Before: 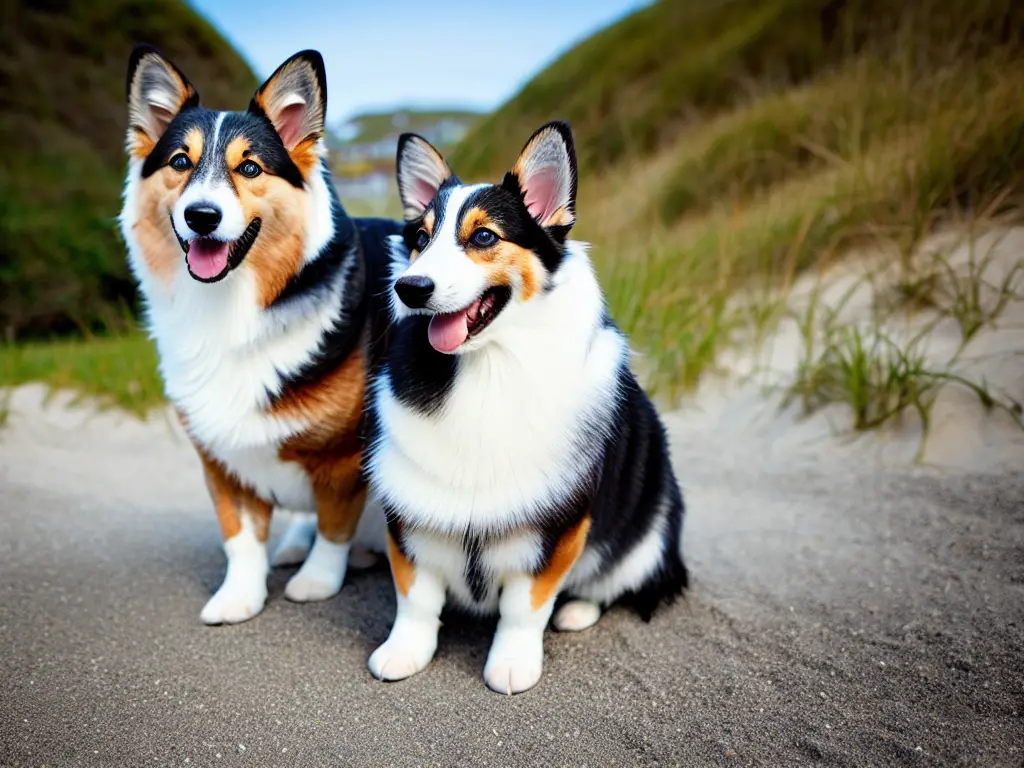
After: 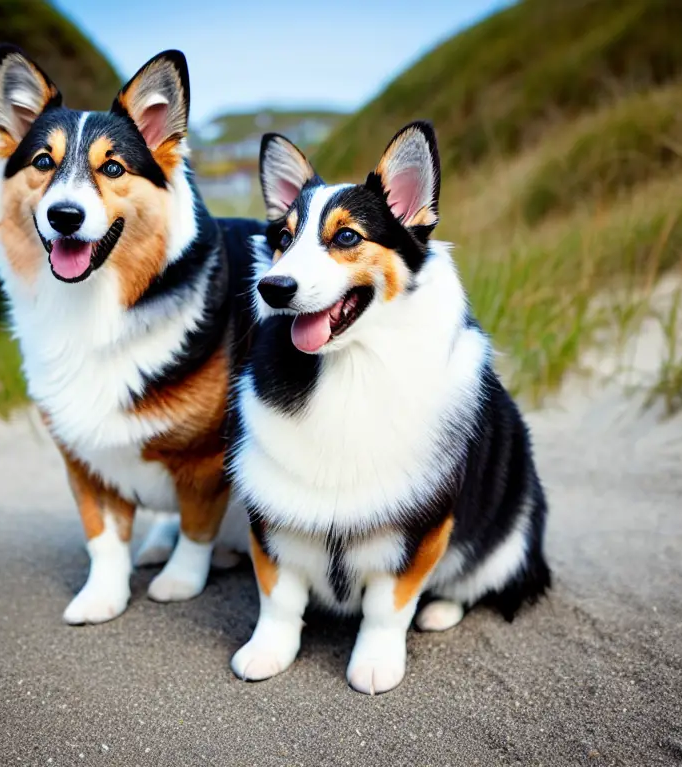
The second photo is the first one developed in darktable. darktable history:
crop and rotate: left 13.466%, right 19.866%
